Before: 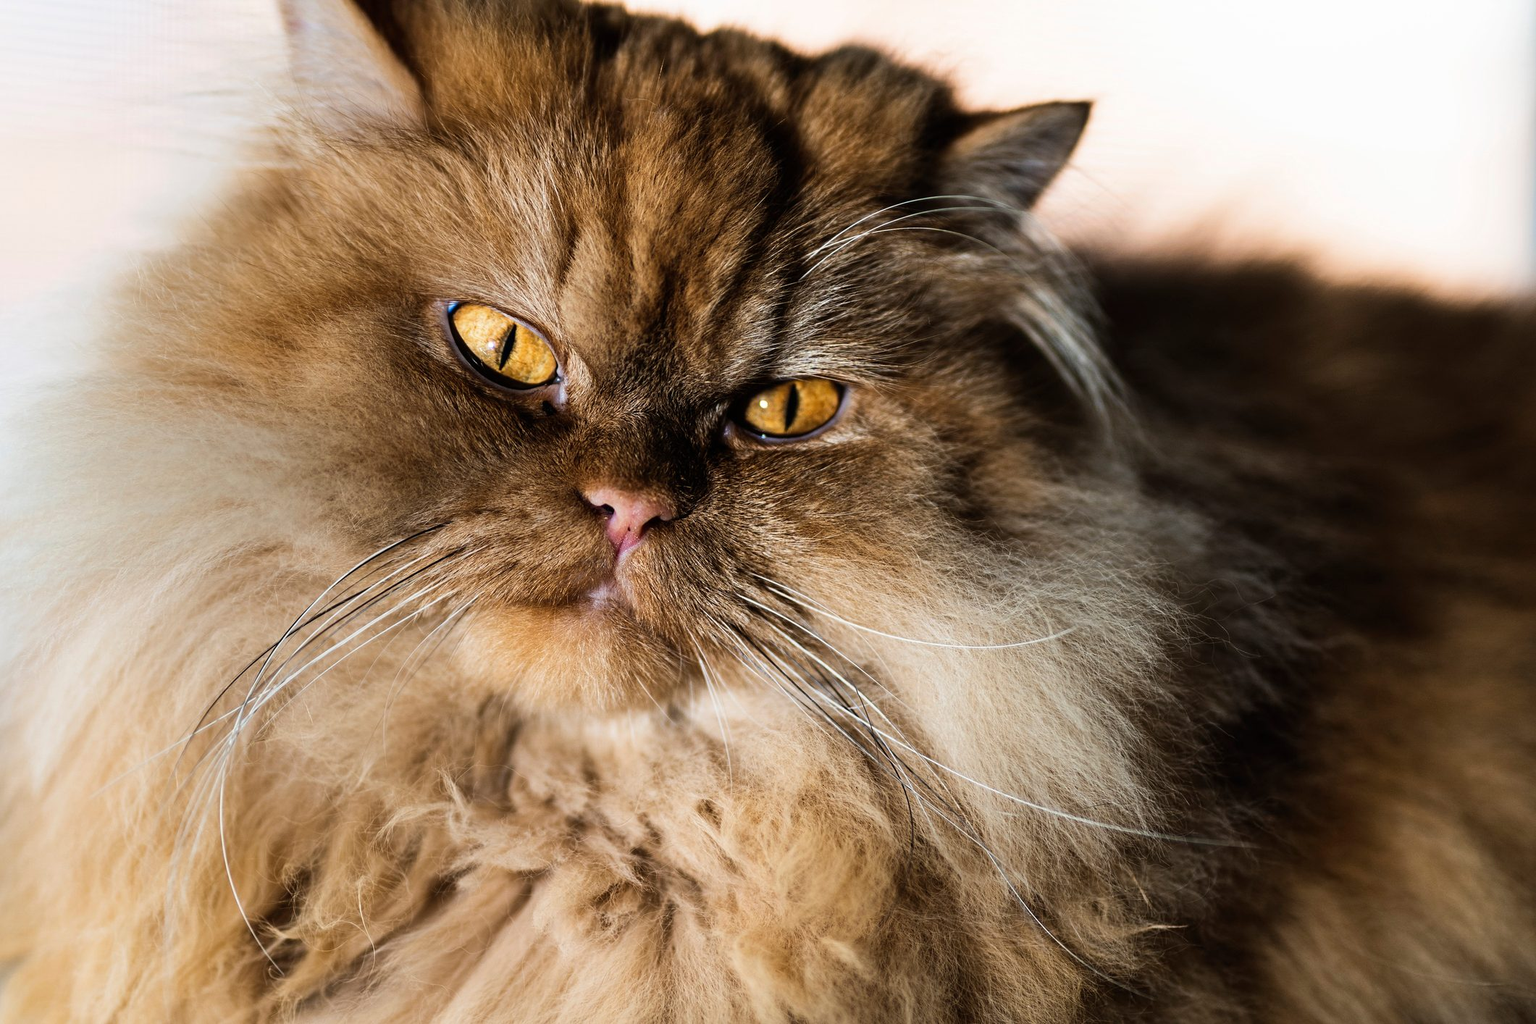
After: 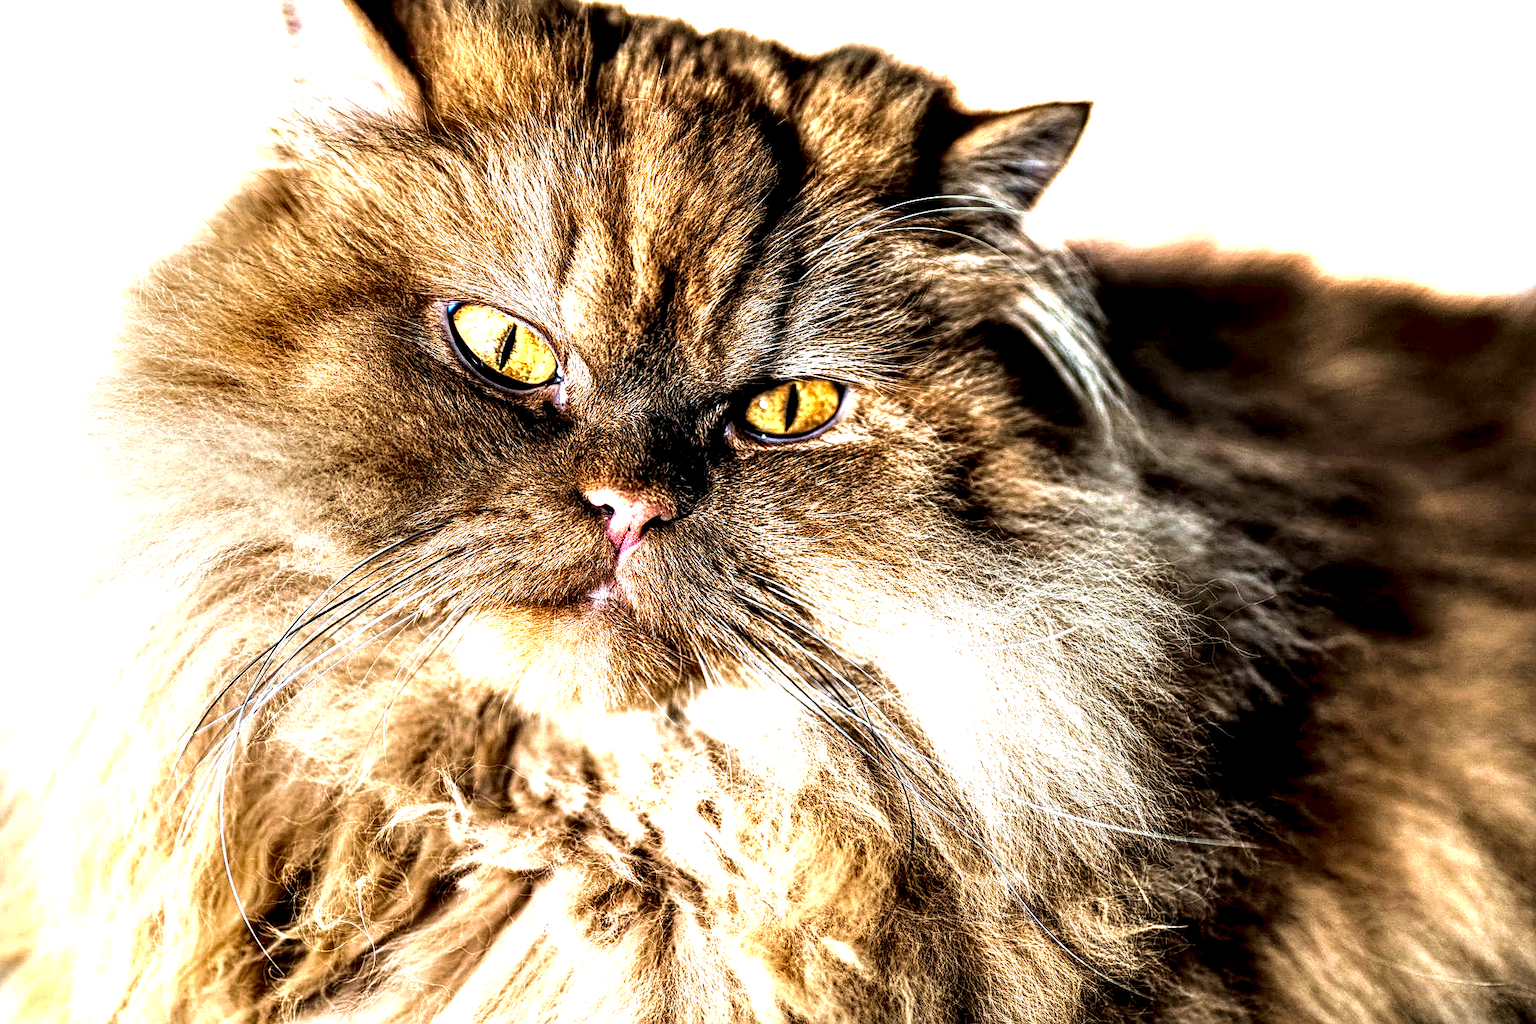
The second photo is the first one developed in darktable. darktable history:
sharpen: on, module defaults
contrast equalizer: octaves 7, y [[0.6 ×6], [0.55 ×6], [0 ×6], [0 ×6], [0 ×6]]
velvia: on, module defaults
local contrast: highlights 10%, shadows 36%, detail 184%, midtone range 0.478
tone equalizer: edges refinement/feathering 500, mask exposure compensation -1.57 EV, preserve details no
exposure: black level correction 0.001, exposure 1.118 EV, compensate highlight preservation false
